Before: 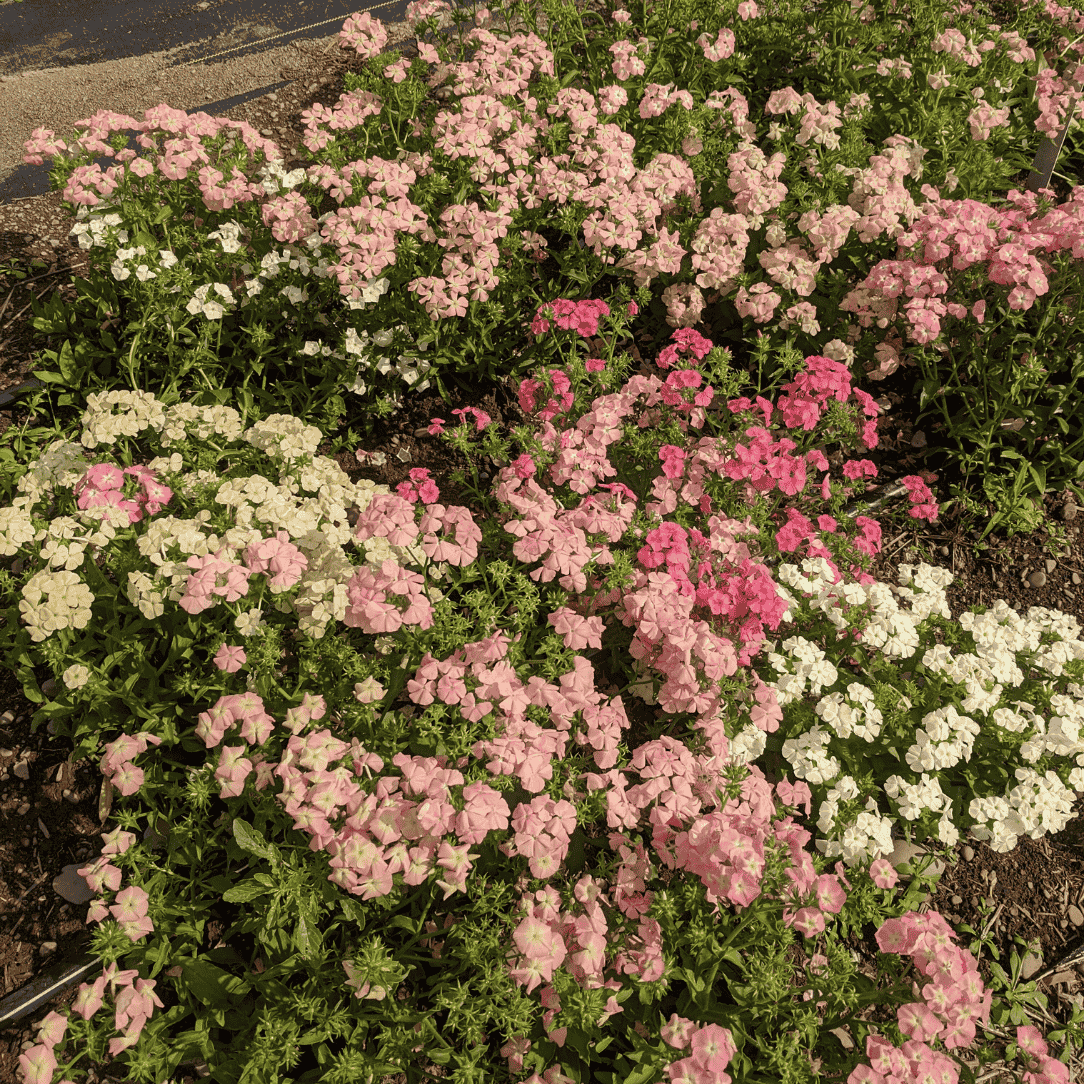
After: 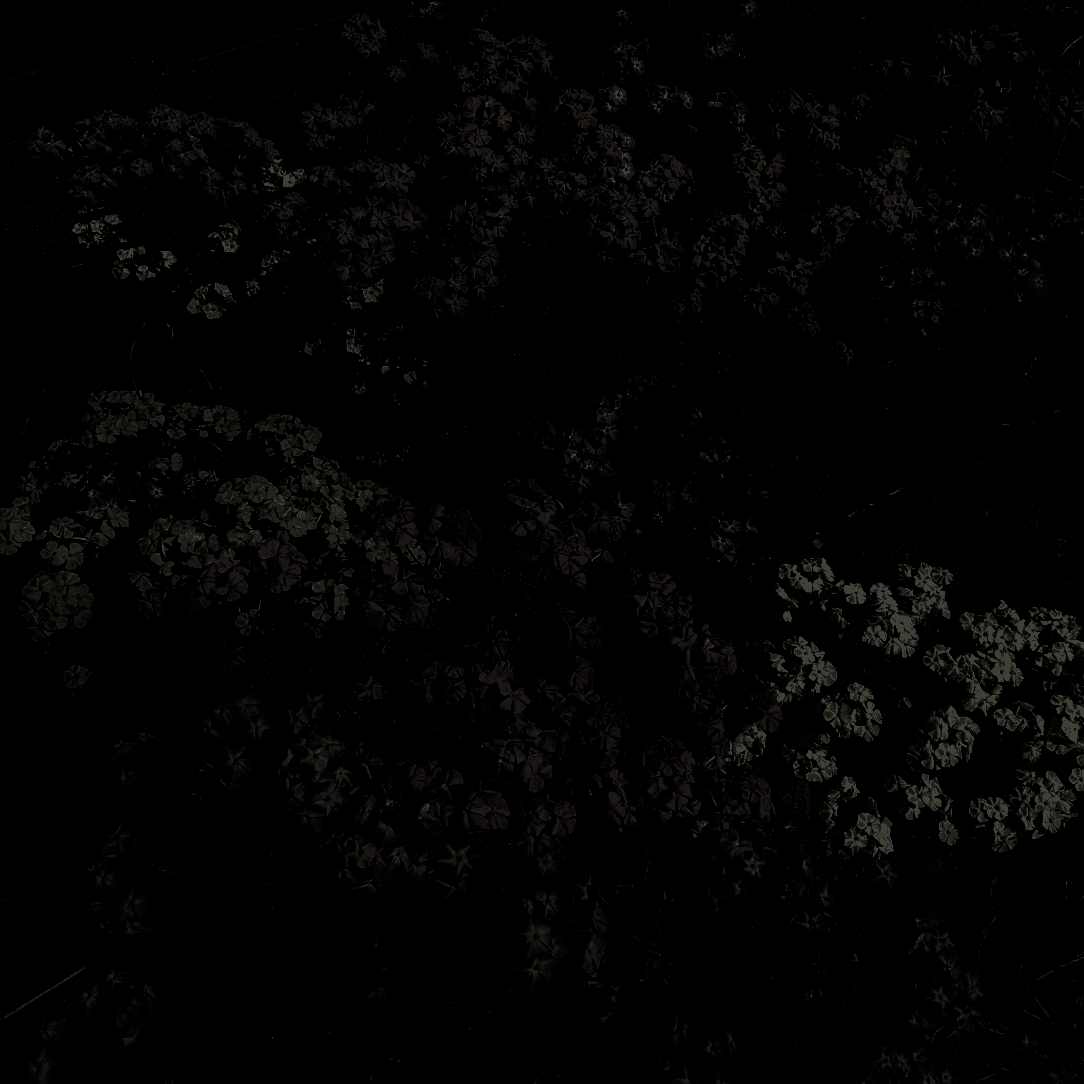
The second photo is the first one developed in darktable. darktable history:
tone curve: curves: ch0 [(0, 0.012) (0.052, 0.04) (0.107, 0.086) (0.276, 0.265) (0.461, 0.531) (0.718, 0.79) (0.921, 0.909) (0.999, 0.951)]; ch1 [(0, 0) (0.339, 0.298) (0.402, 0.363) (0.444, 0.415) (0.485, 0.469) (0.494, 0.493) (0.504, 0.501) (0.525, 0.534) (0.555, 0.587) (0.594, 0.647) (1, 1)]; ch2 [(0, 0) (0.48, 0.48) (0.504, 0.5) (0.535, 0.557) (0.581, 0.623) (0.649, 0.683) (0.824, 0.815) (1, 1)], color space Lab, linked channels, preserve colors none
color zones: curves: ch0 [(0, 0.5) (0.125, 0.4) (0.25, 0.5) (0.375, 0.4) (0.5, 0.4) (0.625, 0.35) (0.75, 0.35) (0.875, 0.5)]; ch1 [(0, 0.35) (0.125, 0.45) (0.25, 0.35) (0.375, 0.35) (0.5, 0.35) (0.625, 0.35) (0.75, 0.45) (0.875, 0.35)]; ch2 [(0, 0.6) (0.125, 0.5) (0.25, 0.5) (0.375, 0.6) (0.5, 0.6) (0.625, 0.5) (0.75, 0.5) (0.875, 0.5)], mix -137.98%
levels: levels [0.721, 0.937, 0.997]
